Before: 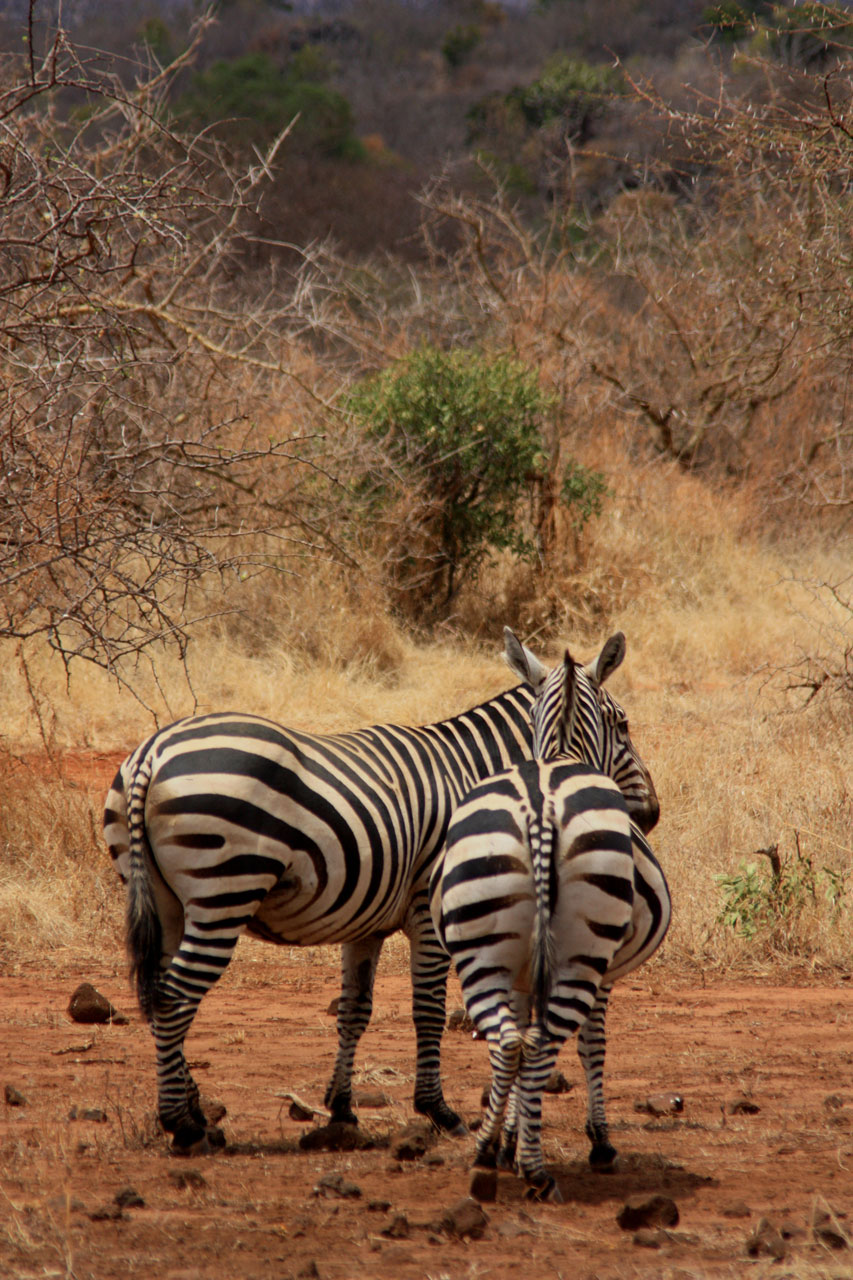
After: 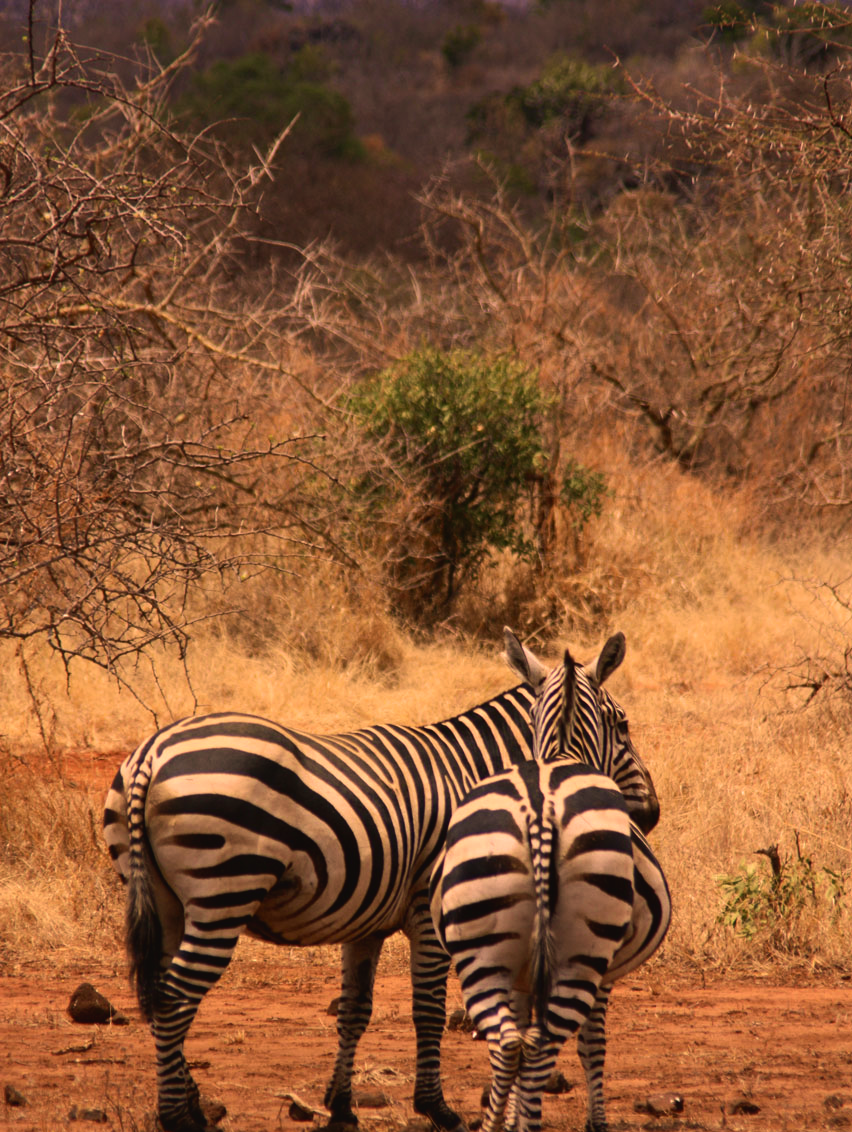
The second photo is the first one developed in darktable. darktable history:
color correction: highlights a* 21.88, highlights b* 22.25
tone equalizer: -8 EV -0.417 EV, -7 EV -0.389 EV, -6 EV -0.333 EV, -5 EV -0.222 EV, -3 EV 0.222 EV, -2 EV 0.333 EV, -1 EV 0.389 EV, +0 EV 0.417 EV, edges refinement/feathering 500, mask exposure compensation -1.57 EV, preserve details no
contrast brightness saturation: contrast -0.08, brightness -0.04, saturation -0.11
crop and rotate: top 0%, bottom 11.49%
velvia: on, module defaults
